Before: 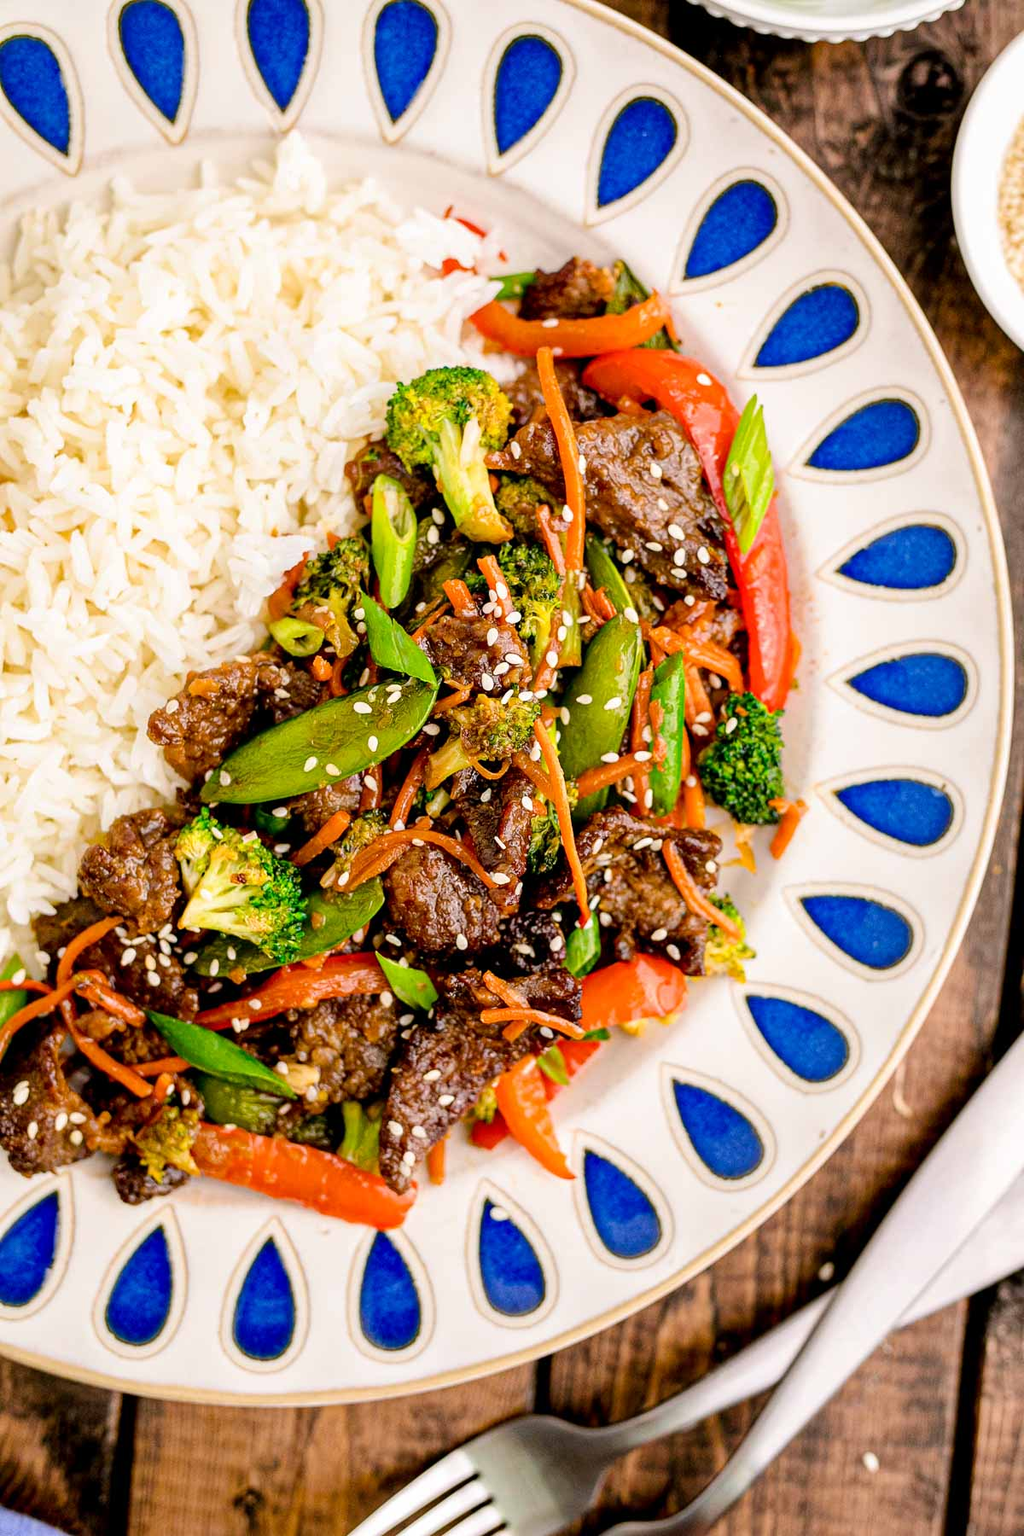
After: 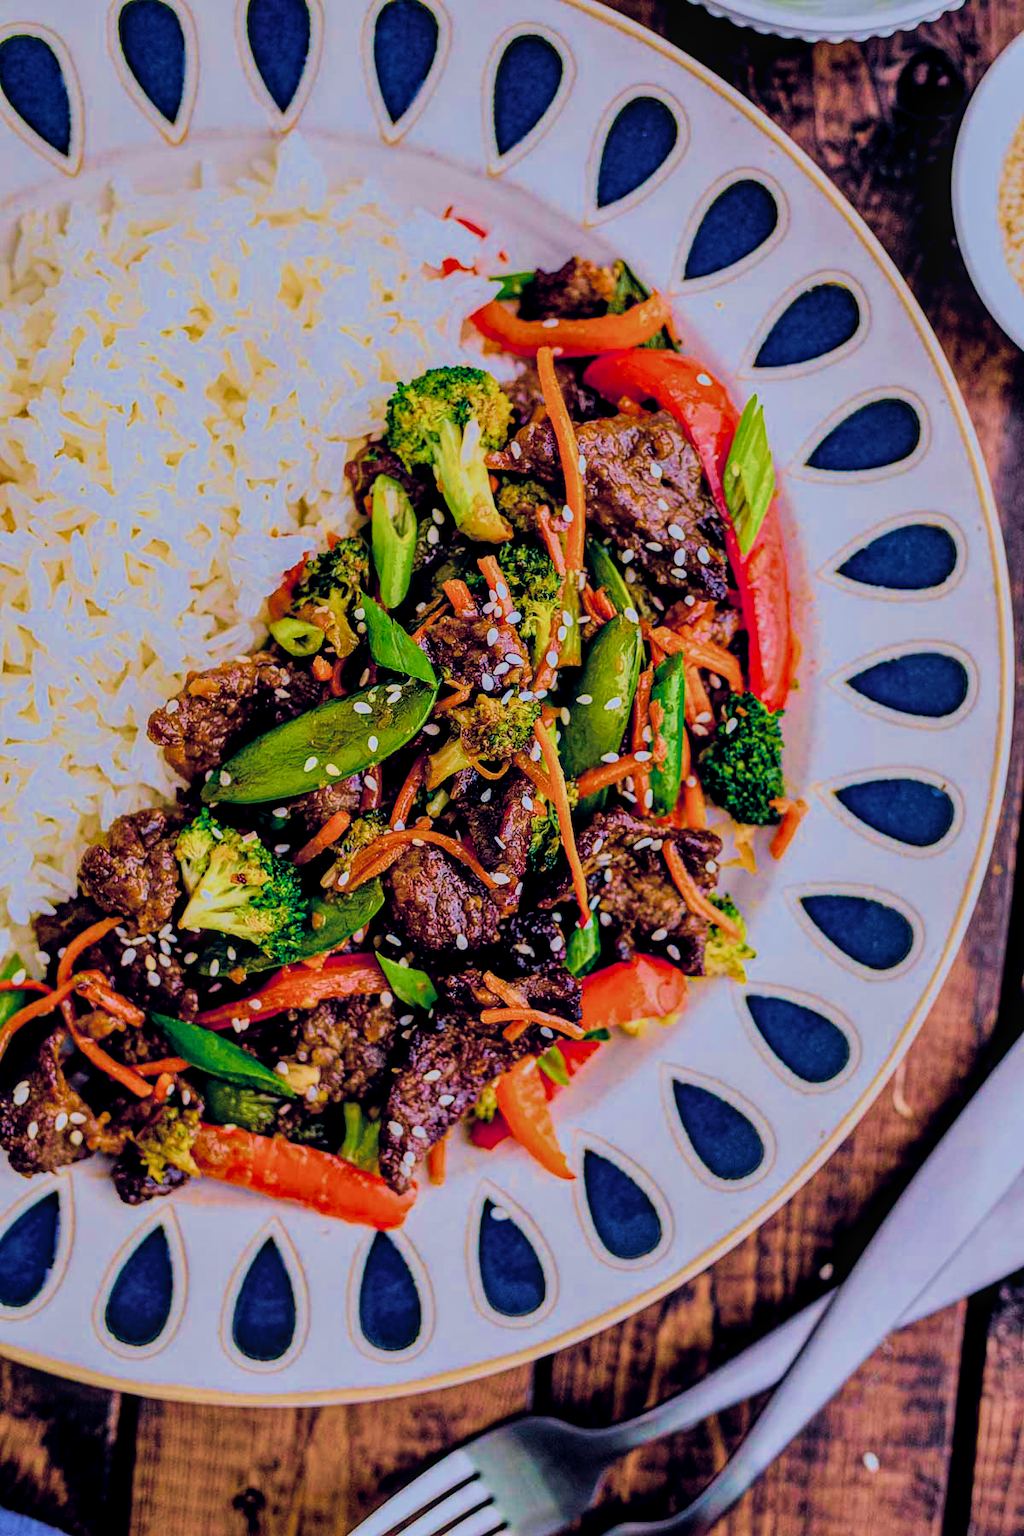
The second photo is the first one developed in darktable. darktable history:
local contrast: on, module defaults
filmic rgb: black relative exposure -7.3 EV, white relative exposure 5.12 EV, hardness 3.18
contrast equalizer: octaves 7, y [[0.6 ×6], [0.55 ×6], [0 ×6], [0 ×6], [0 ×6]], mix 0.35
contrast equalizer "denoise chroma": octaves 7, y [[0.5 ×6], [0.5 ×6], [0 ×6], [0 ×6], [0 ×4, 0.1, 0.2]]
color calibration: output brightness [0.246, -0.498, -0.229, 0], x 0.376, y 0.379, temperature 4149.18 K
color balance rgb: shadows lift › luminance -31.54%, shadows lift › chroma 2.65%, shadows lift › hue 251.94°, highlights gain › chroma 2.09%, highlights gain › hue 55.69°, global offset › chroma 0.3%, global offset › hue 259.08°, perceptual saturation grading › mid-tones 75.75%, perceptual brilliance grading › highlights 11.59%, contrast 5.05%
velvia: strength 88.05%
